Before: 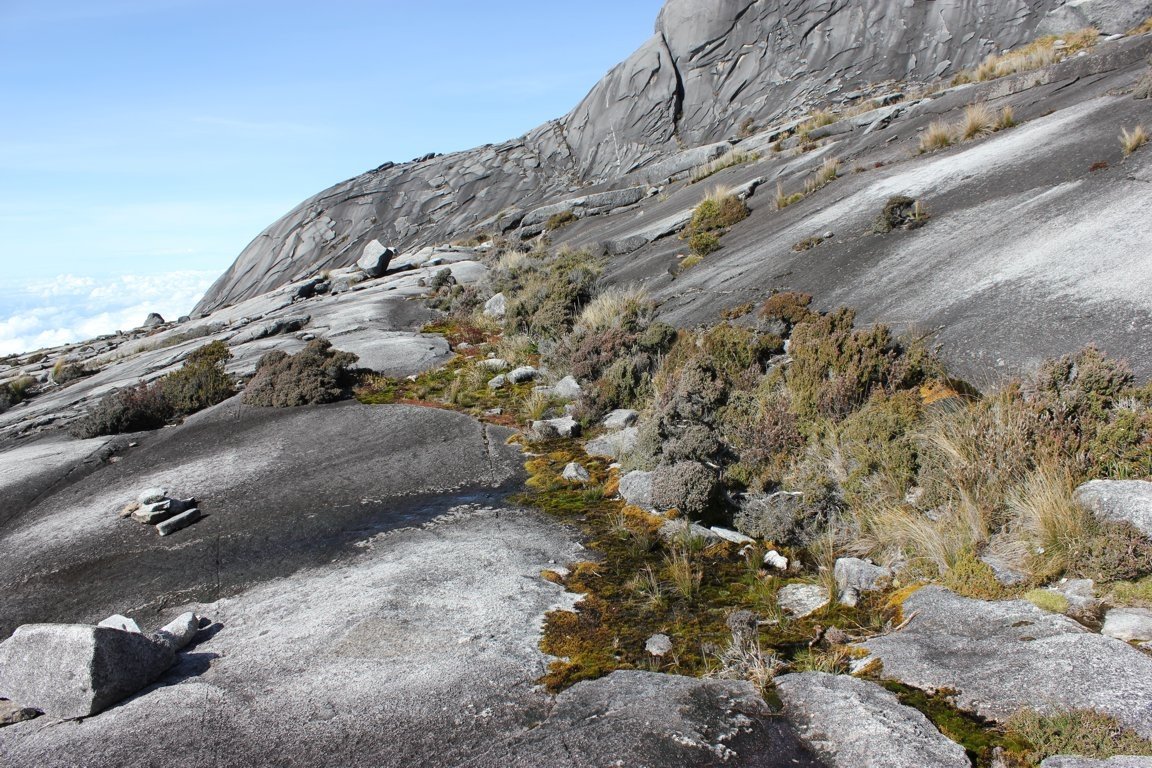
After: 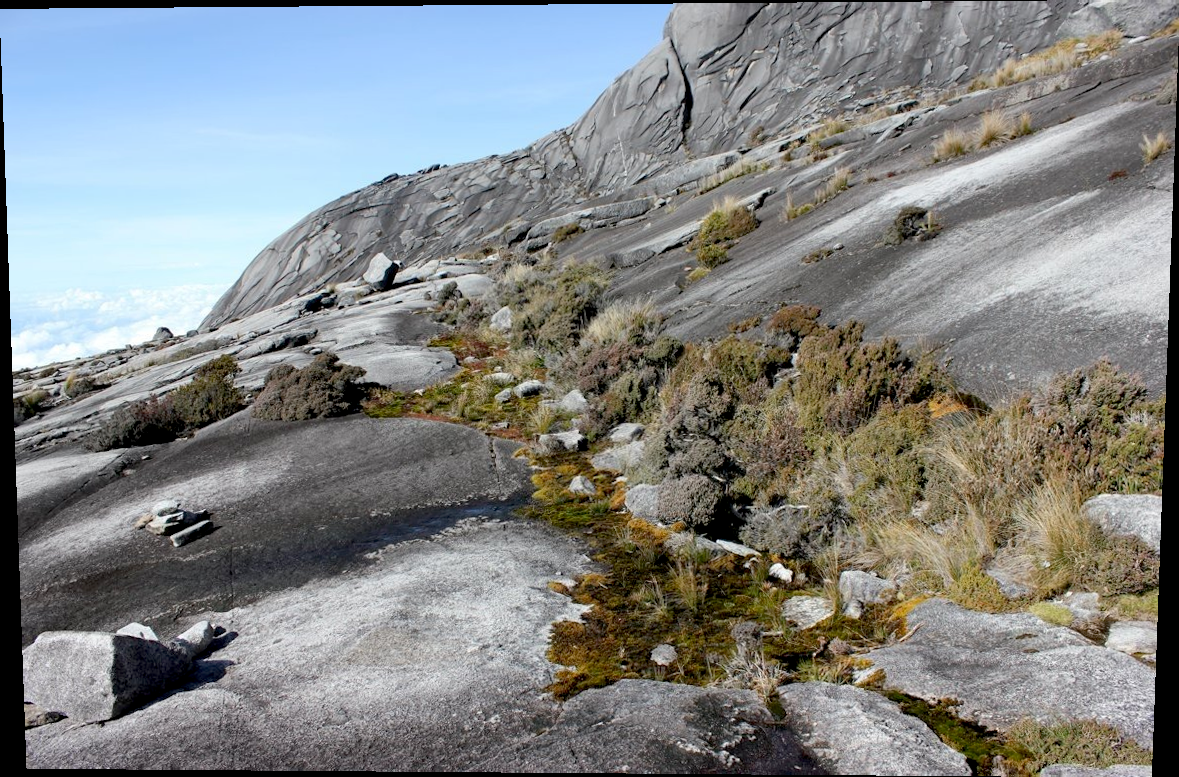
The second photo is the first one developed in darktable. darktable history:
exposure: black level correction 0.011, compensate highlight preservation false
rotate and perspective: lens shift (vertical) 0.048, lens shift (horizontal) -0.024, automatic cropping off
